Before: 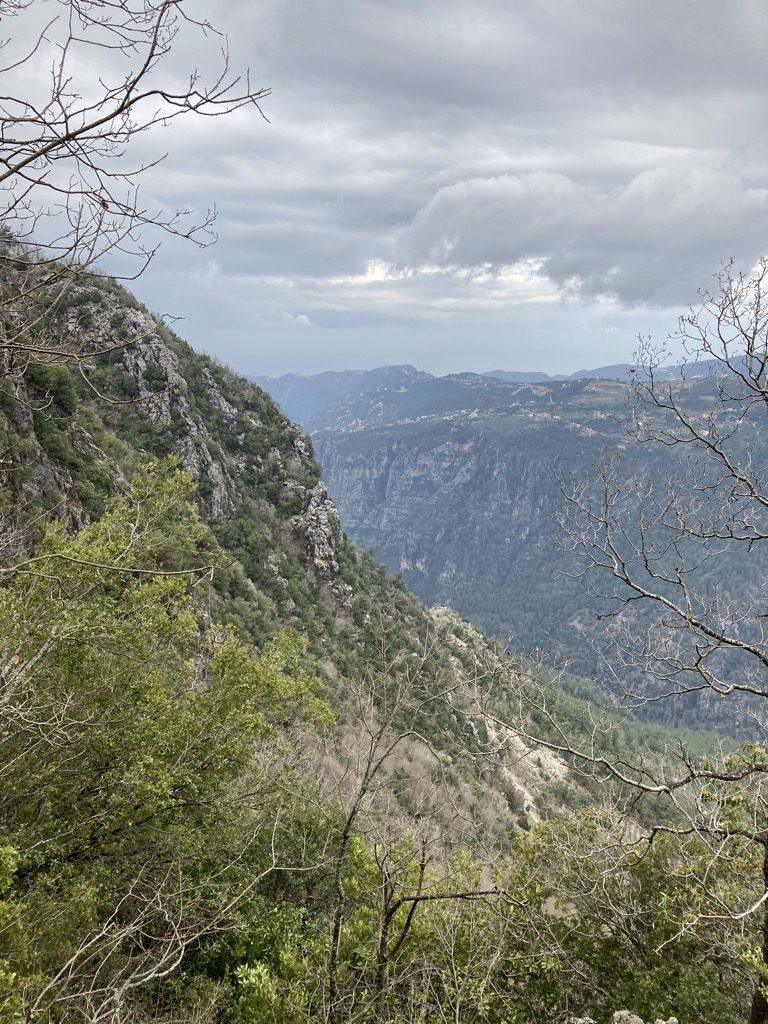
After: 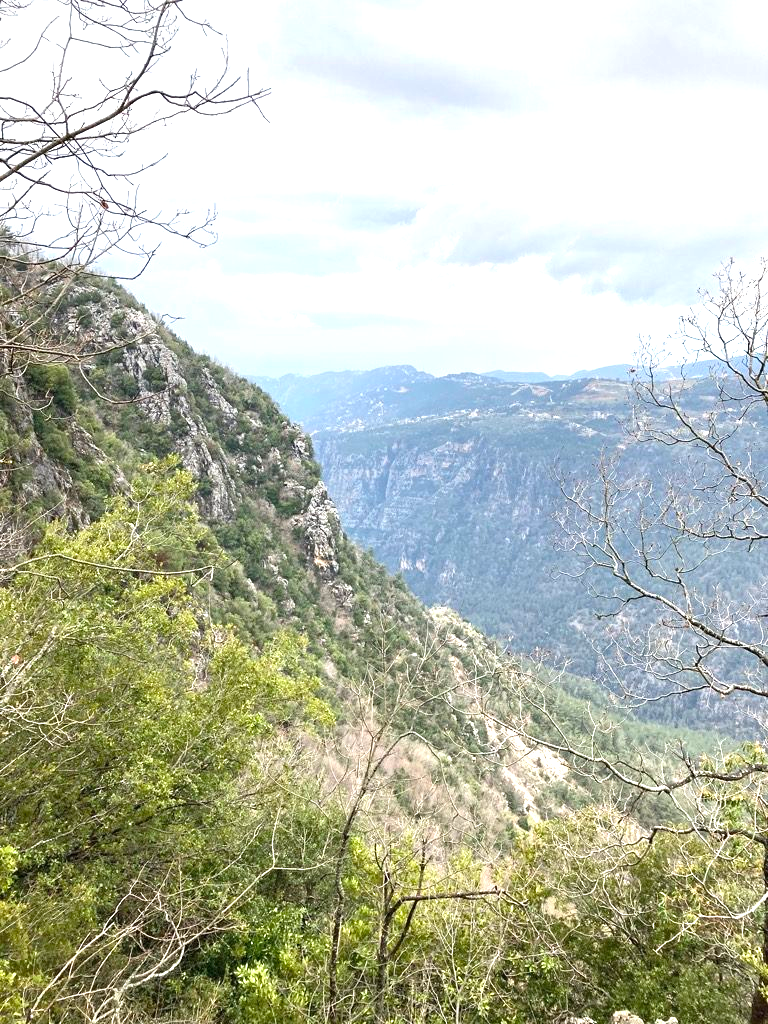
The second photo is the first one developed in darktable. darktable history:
exposure: black level correction 0, exposure 1.1 EV, compensate highlight preservation false
tone equalizer: on, module defaults
